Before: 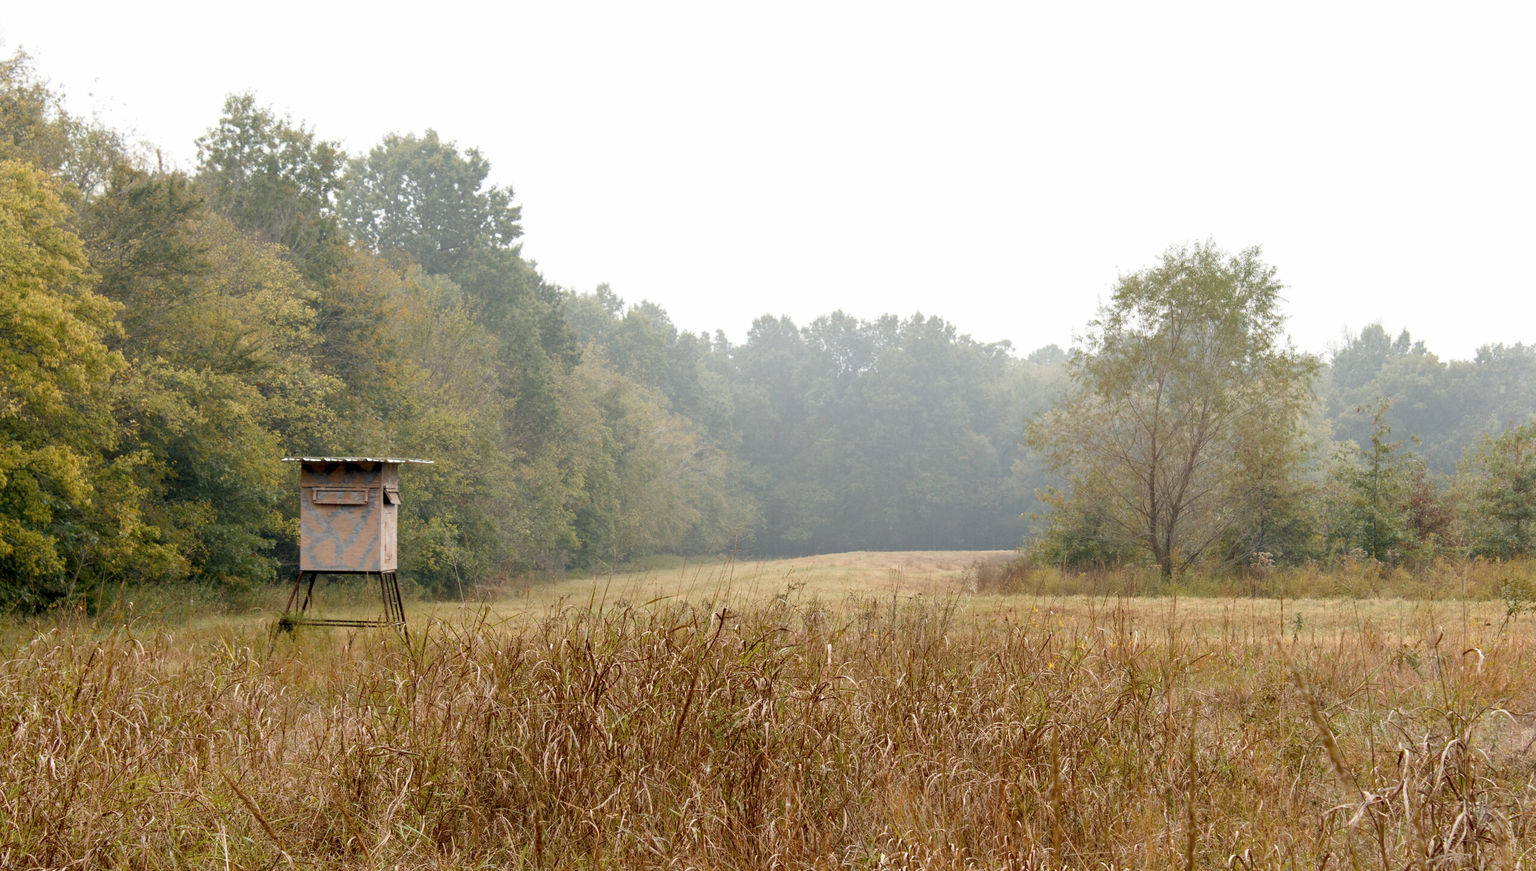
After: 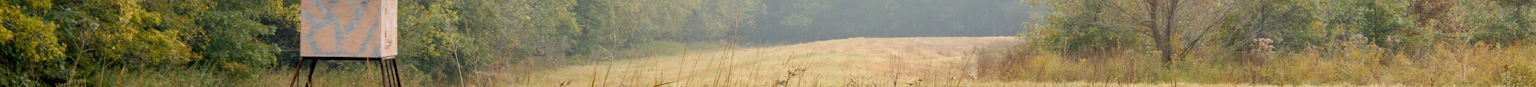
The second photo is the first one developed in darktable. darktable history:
crop and rotate: top 59.084%, bottom 30.916%
contrast brightness saturation: contrast 0.07, brightness 0.08, saturation 0.18
